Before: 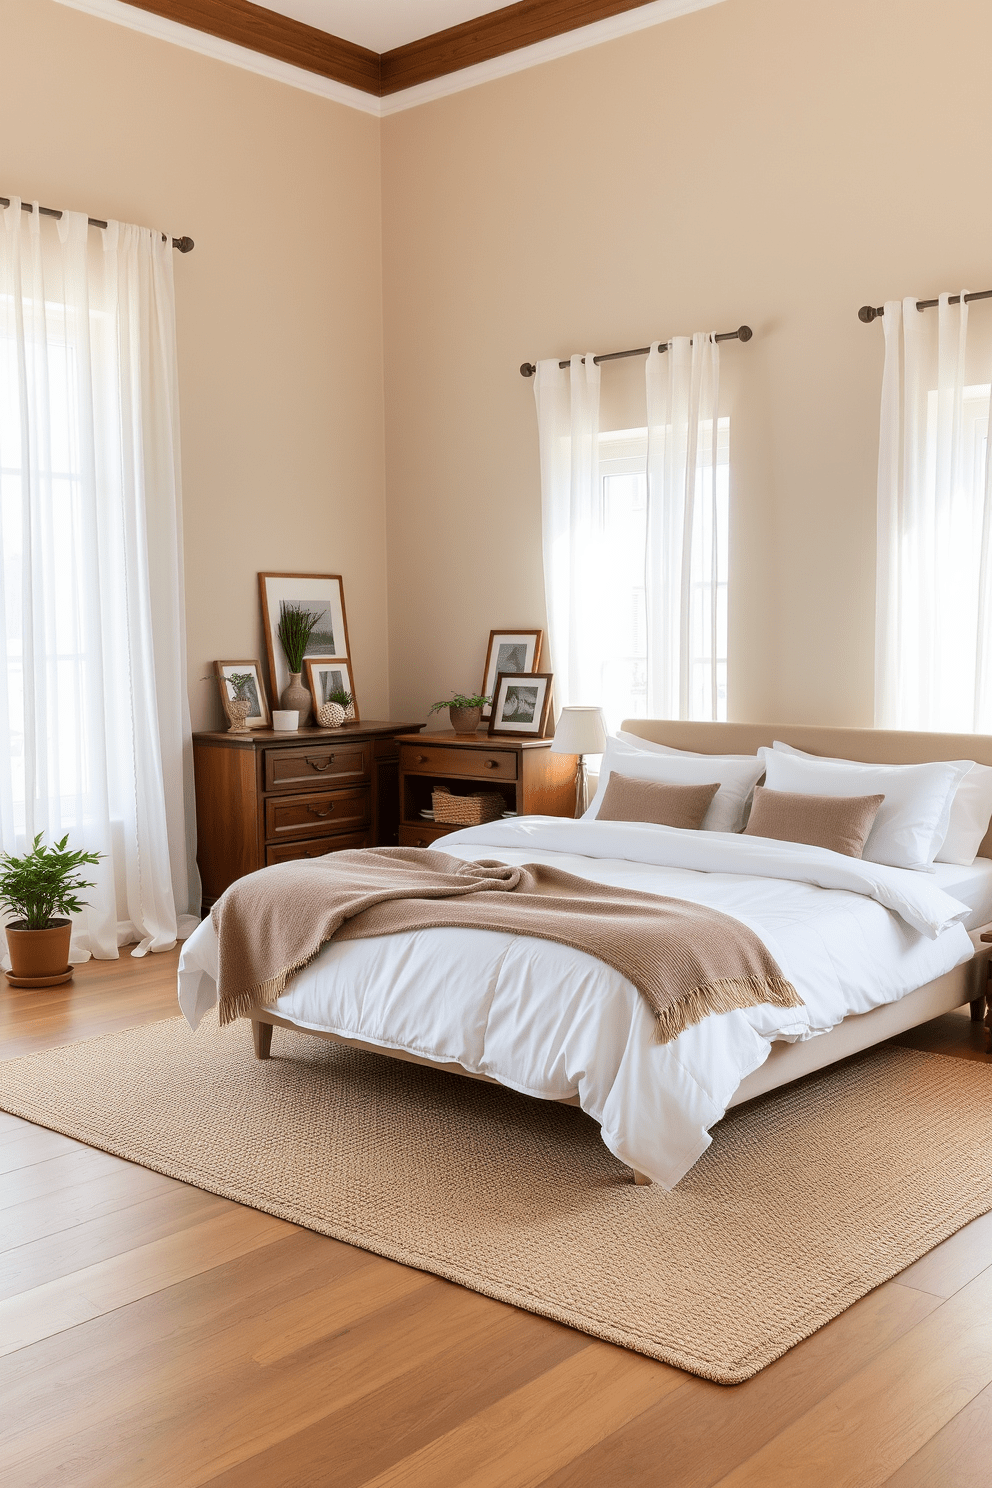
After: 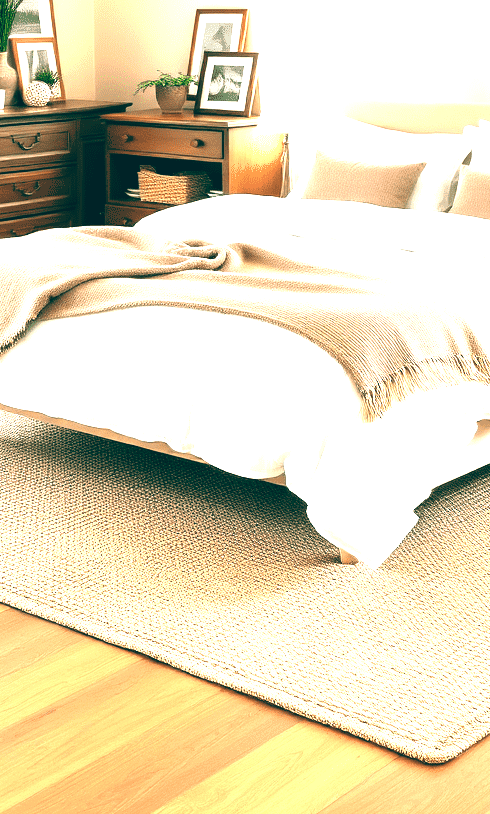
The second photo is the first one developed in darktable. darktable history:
crop: left 29.672%, top 41.786%, right 20.851%, bottom 3.487%
levels: levels [0, 0.352, 0.703]
exposure: exposure 0.785 EV, compensate highlight preservation false
tone equalizer: on, module defaults
color balance: lift [1.005, 0.99, 1.007, 1.01], gamma [1, 0.979, 1.011, 1.021], gain [0.923, 1.098, 1.025, 0.902], input saturation 90.45%, contrast 7.73%, output saturation 105.91%
